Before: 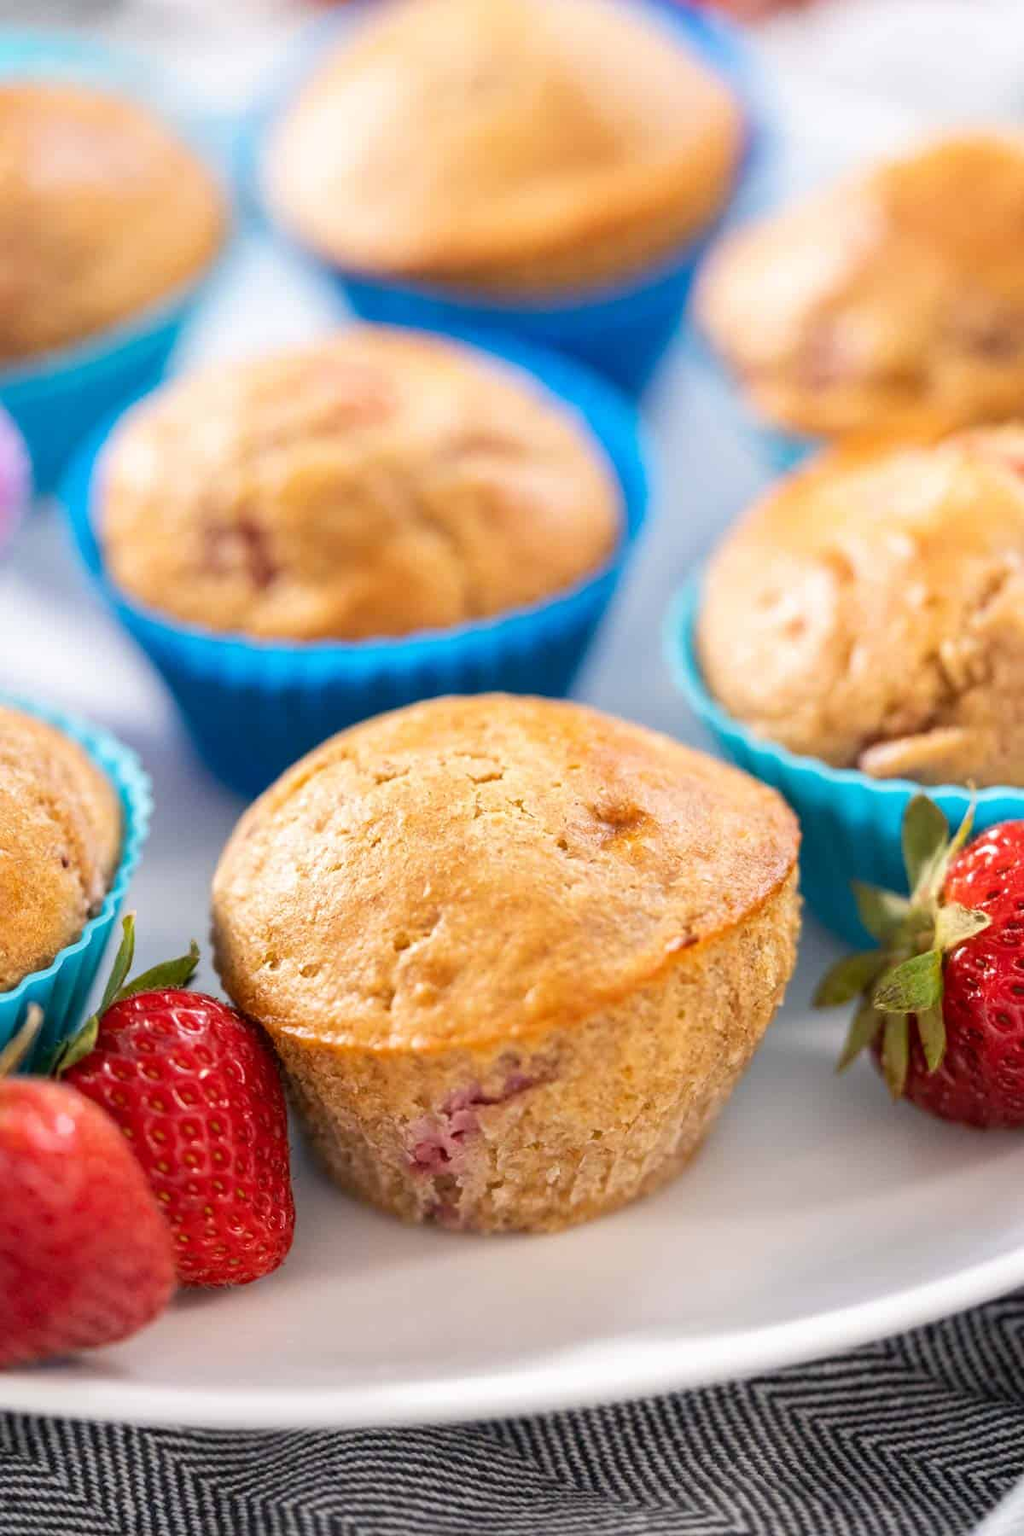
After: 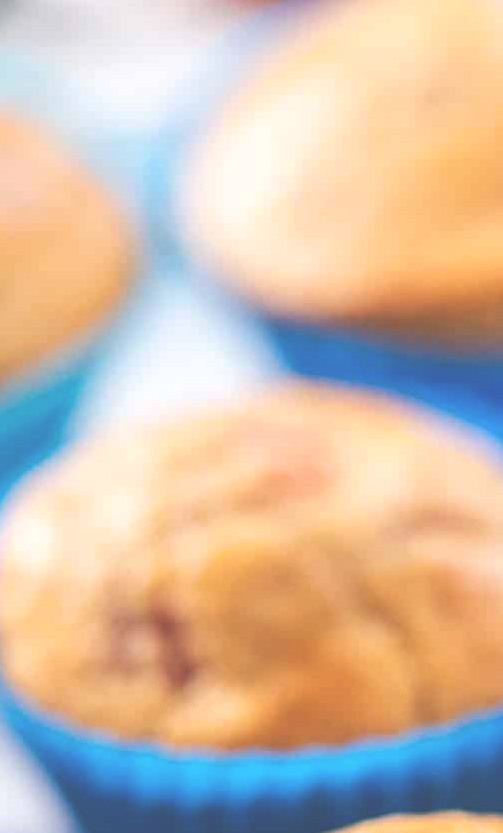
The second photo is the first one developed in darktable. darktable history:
crop and rotate: left 10.817%, top 0.062%, right 47.194%, bottom 53.626%
exposure: black level correction -0.041, exposure 0.064 EV, compensate highlight preservation false
